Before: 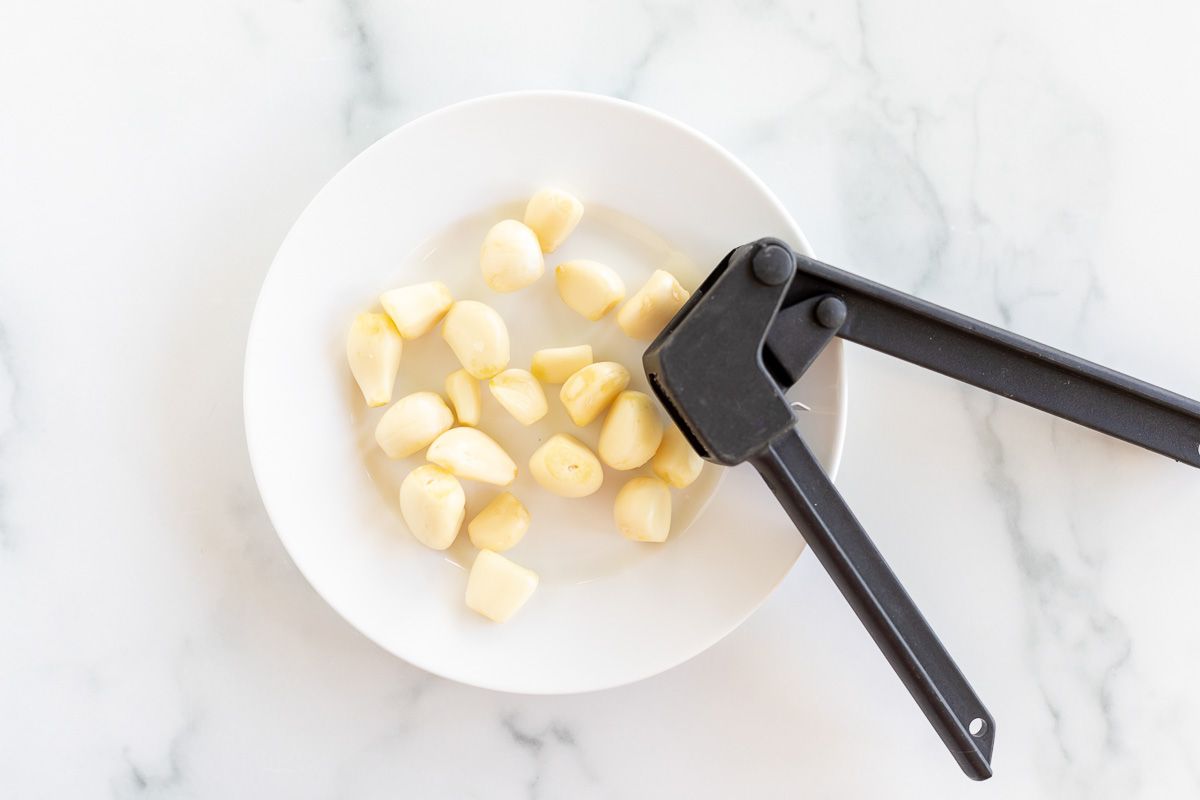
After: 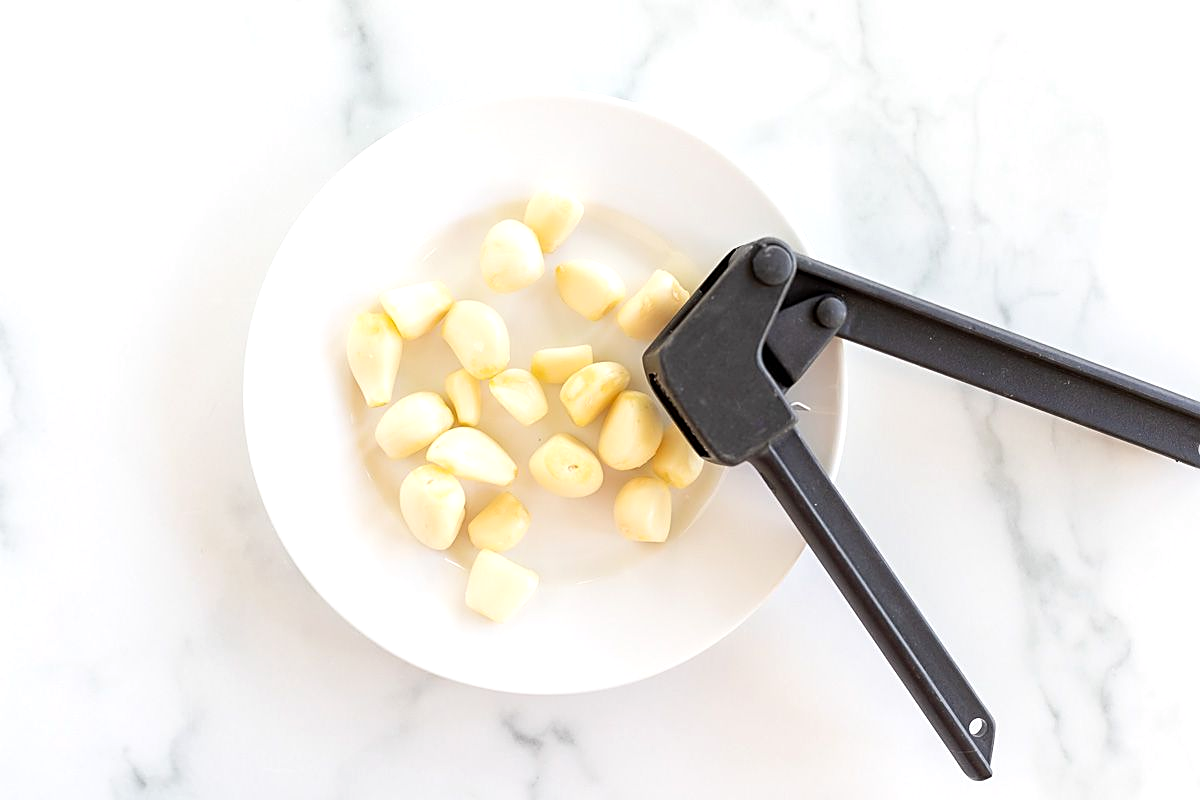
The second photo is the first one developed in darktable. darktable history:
exposure: exposure 0.205 EV, compensate exposure bias true, compensate highlight preservation false
sharpen: on, module defaults
